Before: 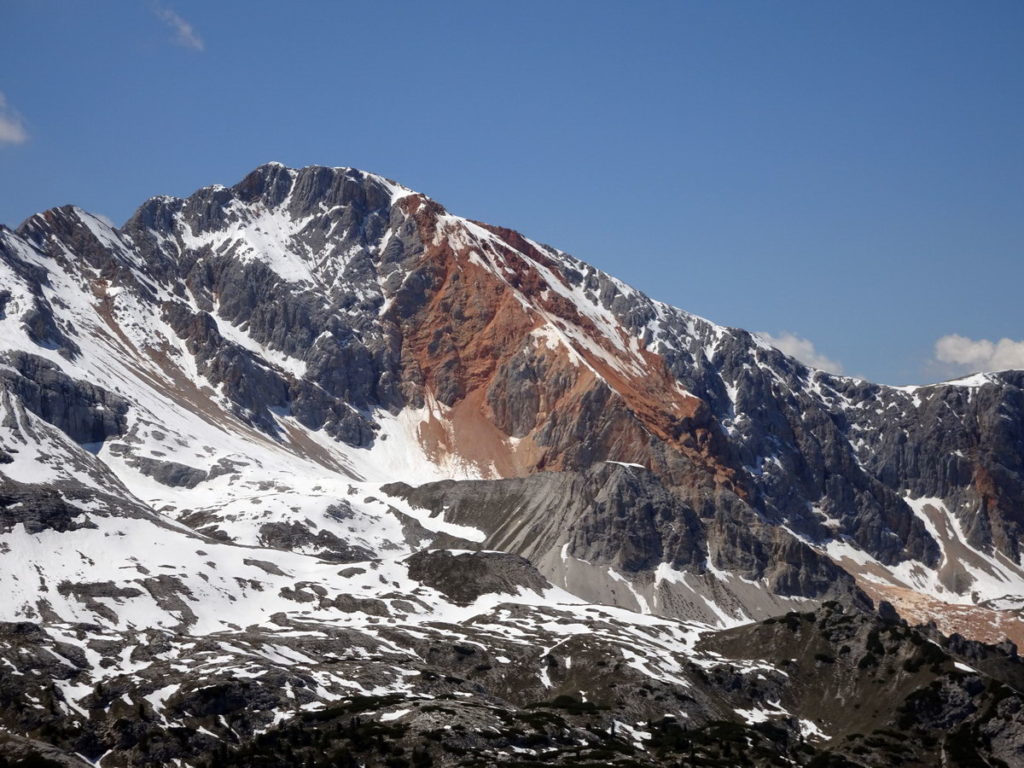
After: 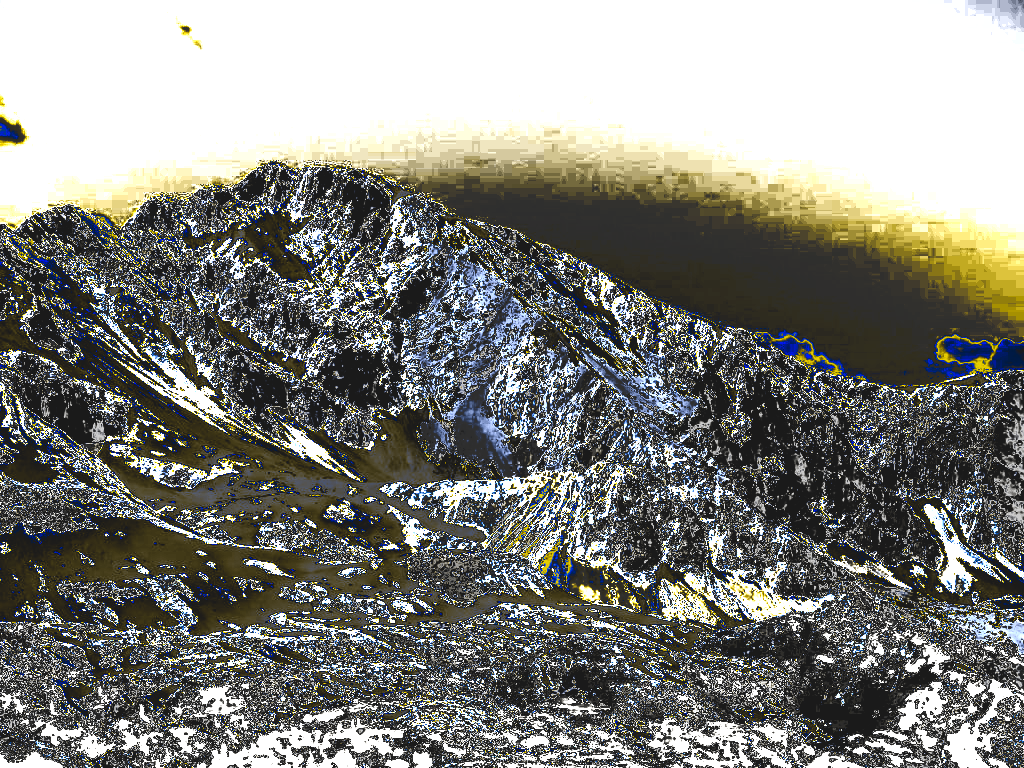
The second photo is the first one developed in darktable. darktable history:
tone curve: curves: ch0 [(0, 0) (0.003, 0.99) (0.011, 0.983) (0.025, 0.934) (0.044, 0.719) (0.069, 0.382) (0.1, 0.204) (0.136, 0.093) (0.177, 0.094) (0.224, 0.093) (0.277, 0.098) (0.335, 0.214) (0.399, 0.616) (0.468, 0.827) (0.543, 0.464) (0.623, 0.145) (0.709, 0.127) (0.801, 0.187) (0.898, 0.203) (1, 1)], preserve colors none
color look up table: target L [0.003, 0.001, 32.84, 34.55, 34.1, 31.73, 34.03, 33.18, 32.76, 107.33, 105.15, 31.1, 33.39, 32.61, 32.39, 32.32, 35.87, 37.9, 34.55, 106.82, 110.56, 33.47, 32.02, 128.73, 33.32, 34.63, 32.84, 31.87, 33.86, 33.54, 107.33, 107.59, 116.9, 32.53, 33.39, 34.32, 34.25, 32.17, 31.1, 0.006, 37.53, 33.32, 32.84, 33.39, 32.84, 30.92, 33.25, 106.44, 31.28], target a [0, 0, 0.001 ×7, 0.003, 0.003, 0.001 ×8, 0.003, 0.003, 0.001, 0.001, 0.002, 0.001 ×6, 0.003, 0.003, 0.003, 0.001 ×6, 0, 0.001 ×5, -2.209, 0.001, 0.003, 0.001], target b [0, 0, -0.009 ×7, -0.022, -0.022, -0.008, -0.009, -0.009, -0.01, -0.008, -0.009, -0.01, -0.009, -0.022, -0.021, -0.009, -0.008, -0.016, -0.009 ×6, -0.022, -0.022, -0.019, -0.009 ×4, -0.008, -0.008, 0, -0.01, -0.009 ×4, 53.31, -0.009, -0.022, -0.008], num patches 49
